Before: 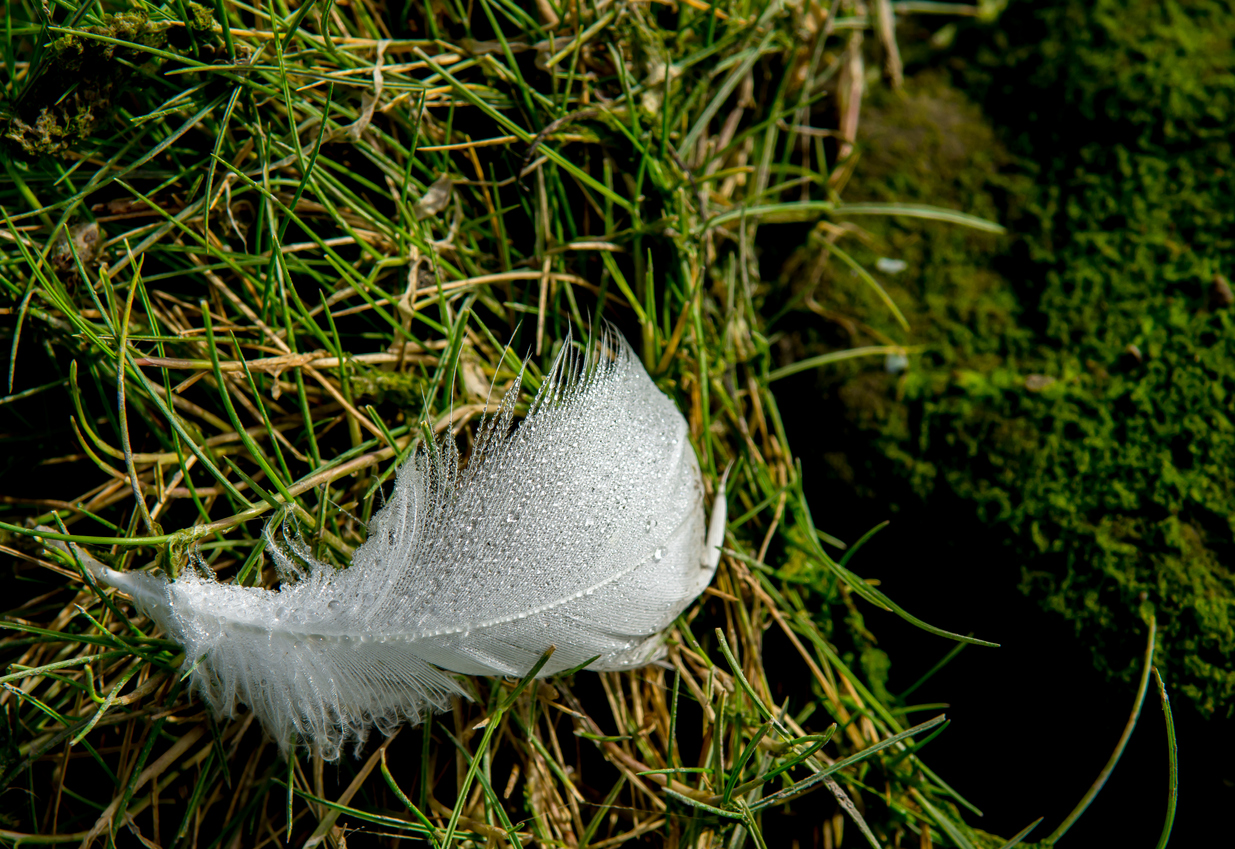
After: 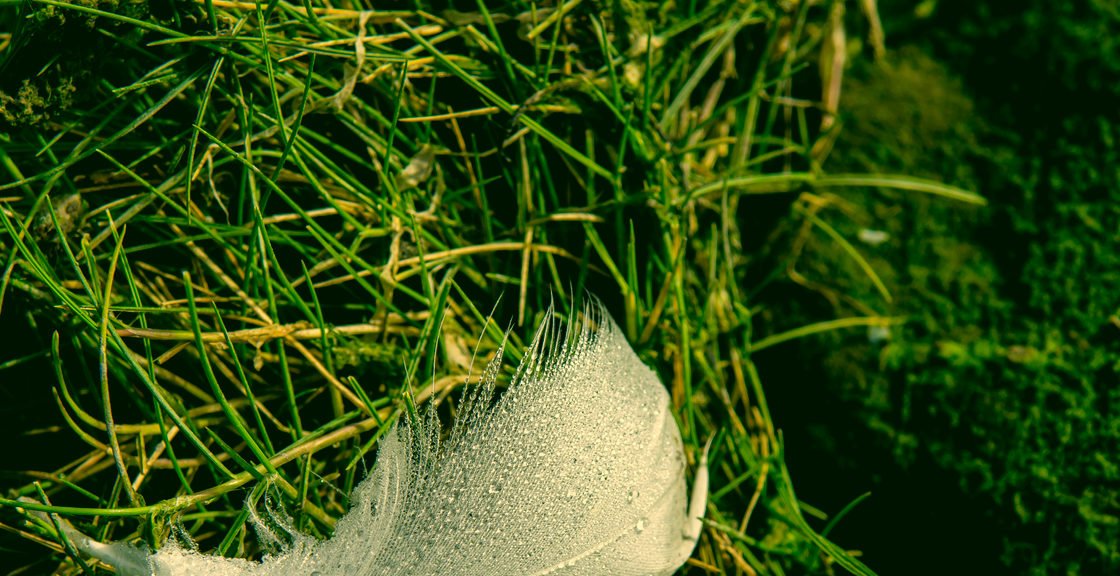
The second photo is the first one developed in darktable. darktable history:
color correction: highlights a* 5.62, highlights b* 33.57, shadows a* -25.86, shadows b* 4.02
crop: left 1.509%, top 3.452%, right 7.696%, bottom 28.452%
